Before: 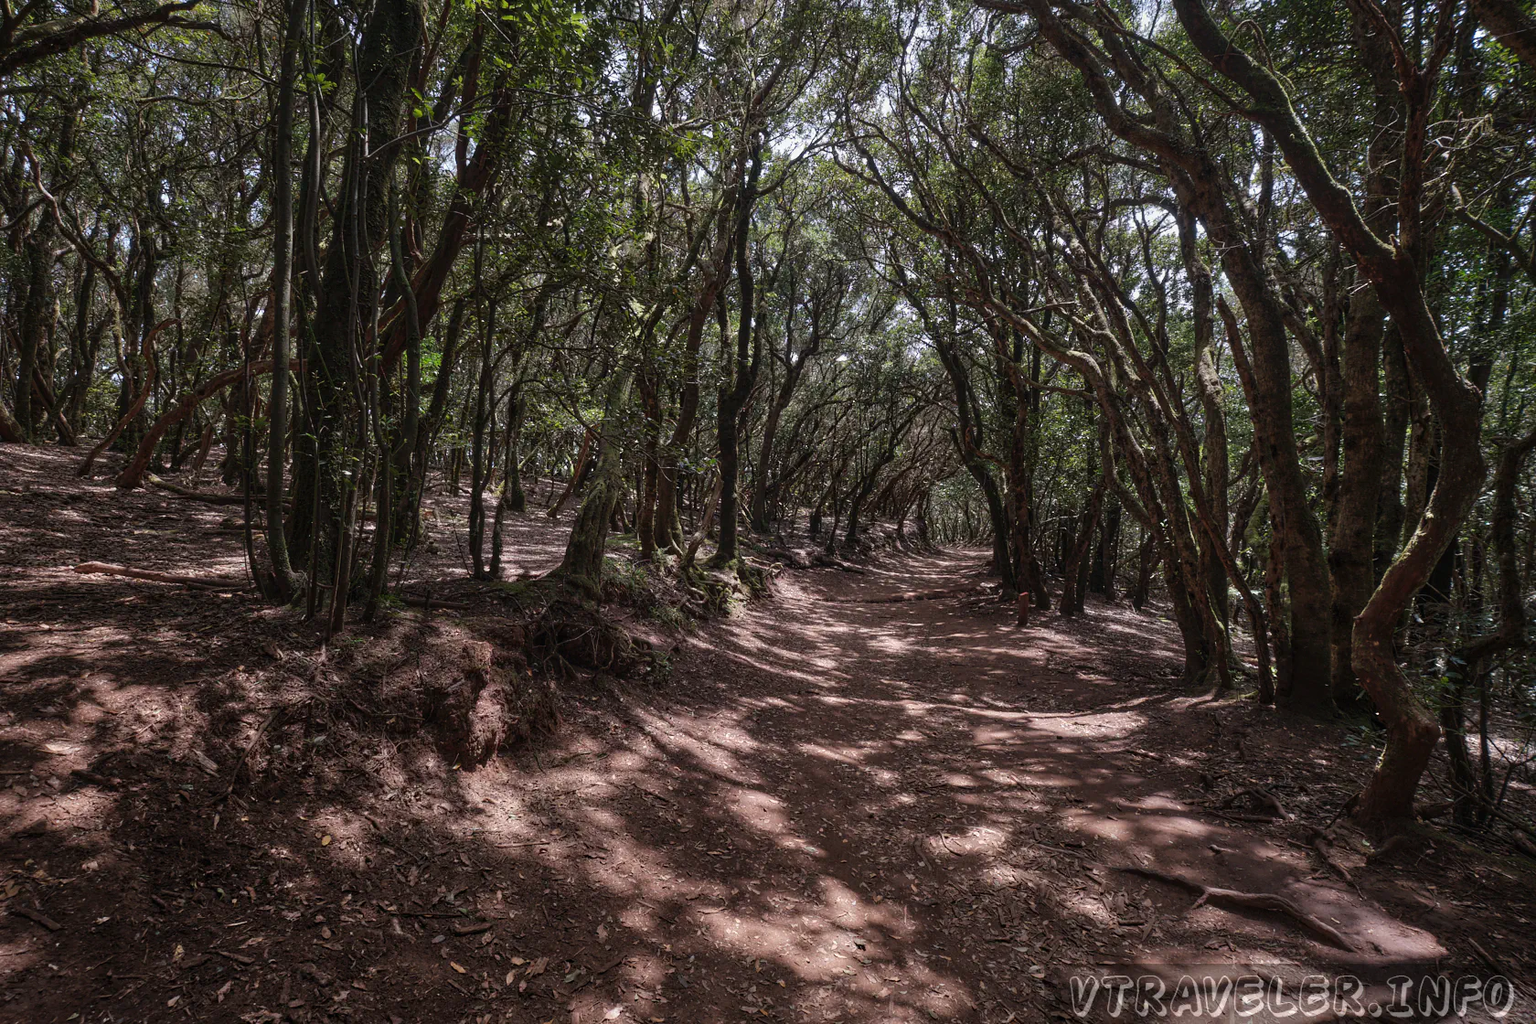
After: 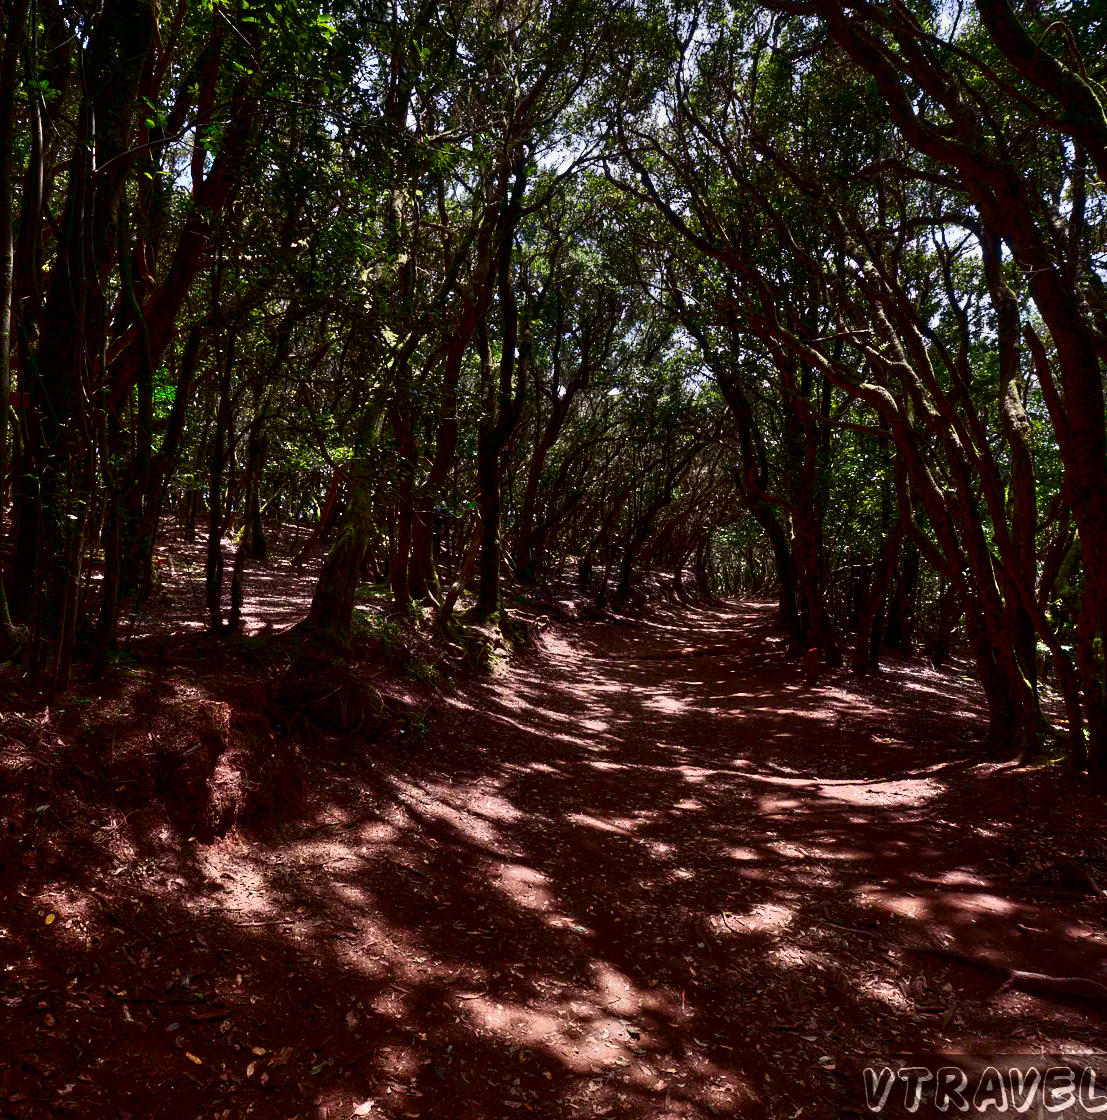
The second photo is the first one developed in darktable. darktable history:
shadows and highlights: white point adjustment 0.032, soften with gaussian
contrast brightness saturation: contrast 0.089, brightness -0.581, saturation 0.168
crop and rotate: left 18.278%, right 15.782%
